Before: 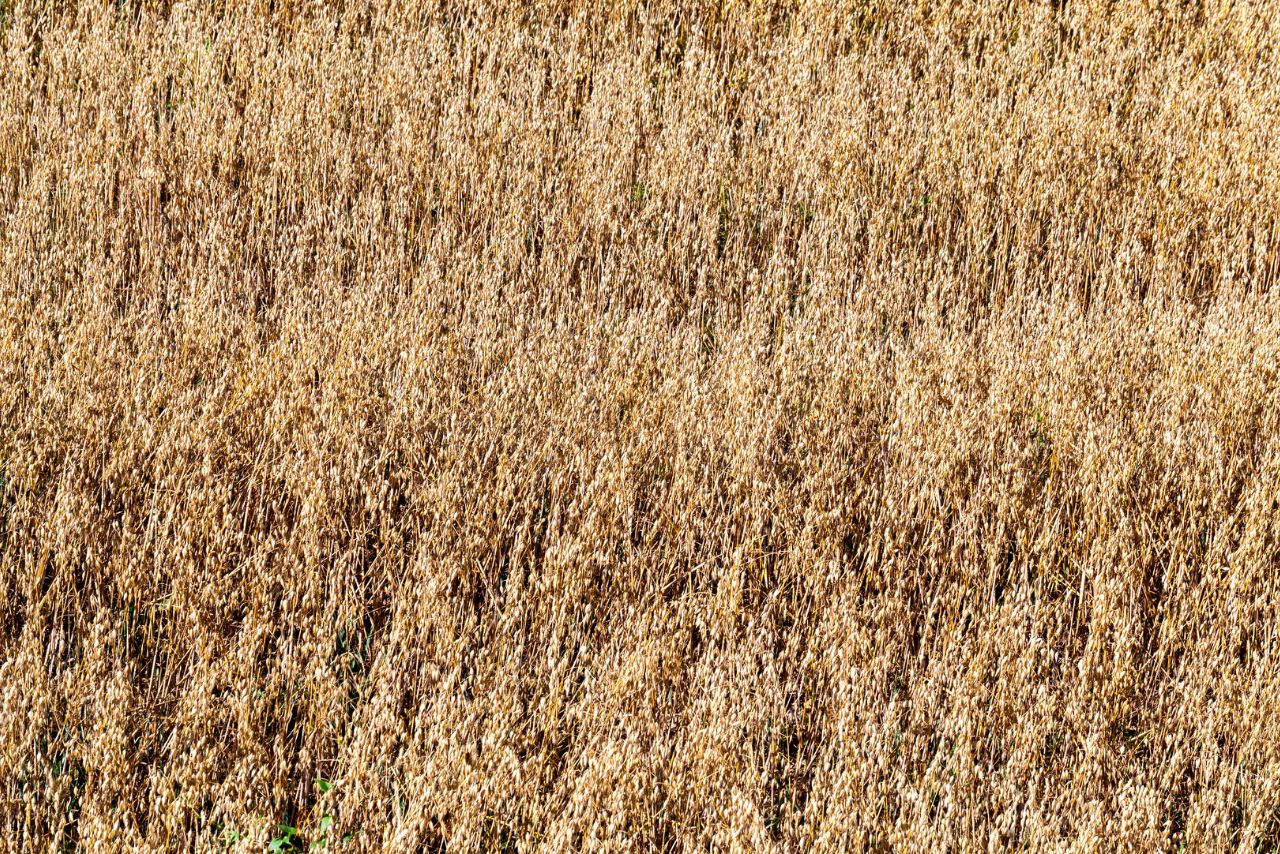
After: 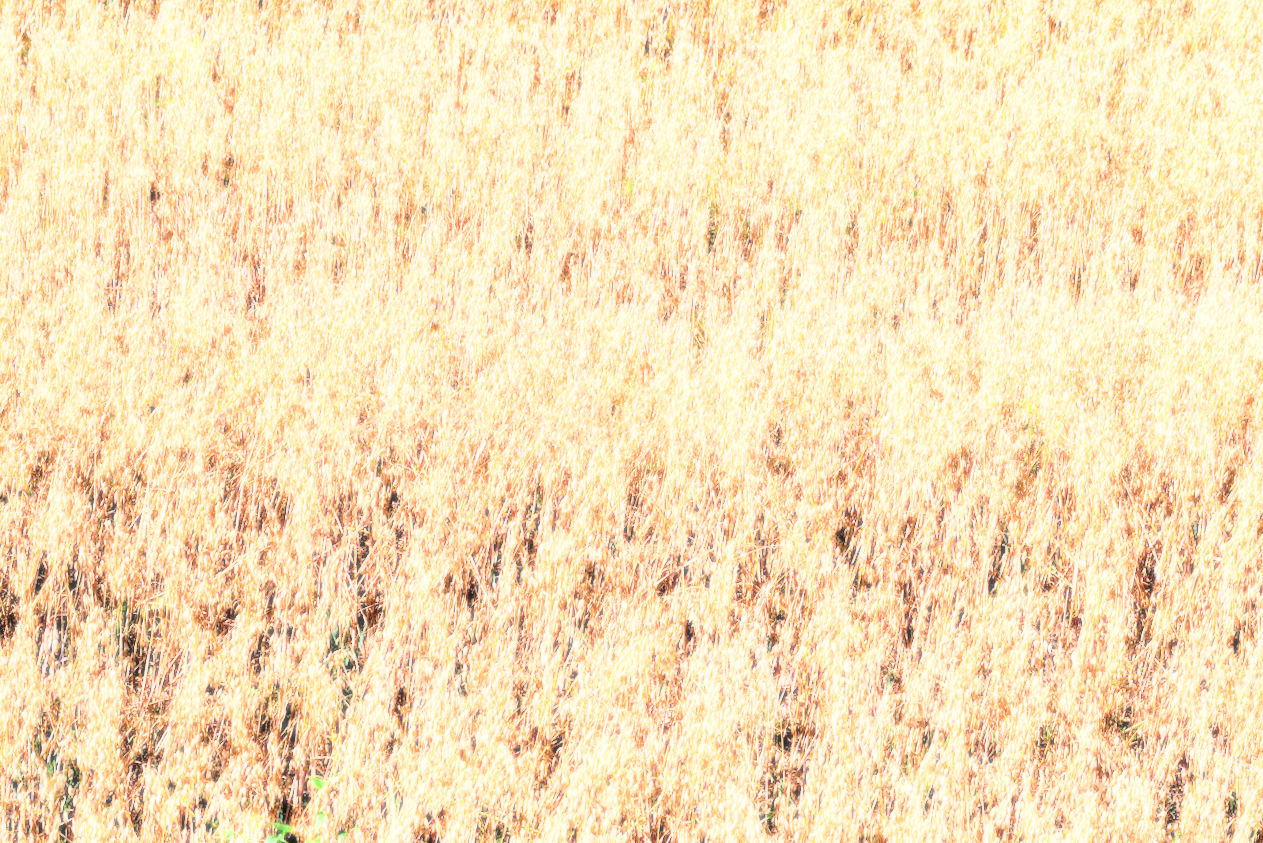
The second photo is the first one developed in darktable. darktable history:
crop and rotate: left 0.126%
exposure: exposure 2 EV, compensate highlight preservation false
rotate and perspective: rotation -0.45°, automatic cropping original format, crop left 0.008, crop right 0.992, crop top 0.012, crop bottom 0.988
bloom: size 0%, threshold 54.82%, strength 8.31%
filmic rgb: black relative exposure -6.59 EV, white relative exposure 4.71 EV, hardness 3.13, contrast 0.805
local contrast: highlights 61%, shadows 106%, detail 107%, midtone range 0.529
